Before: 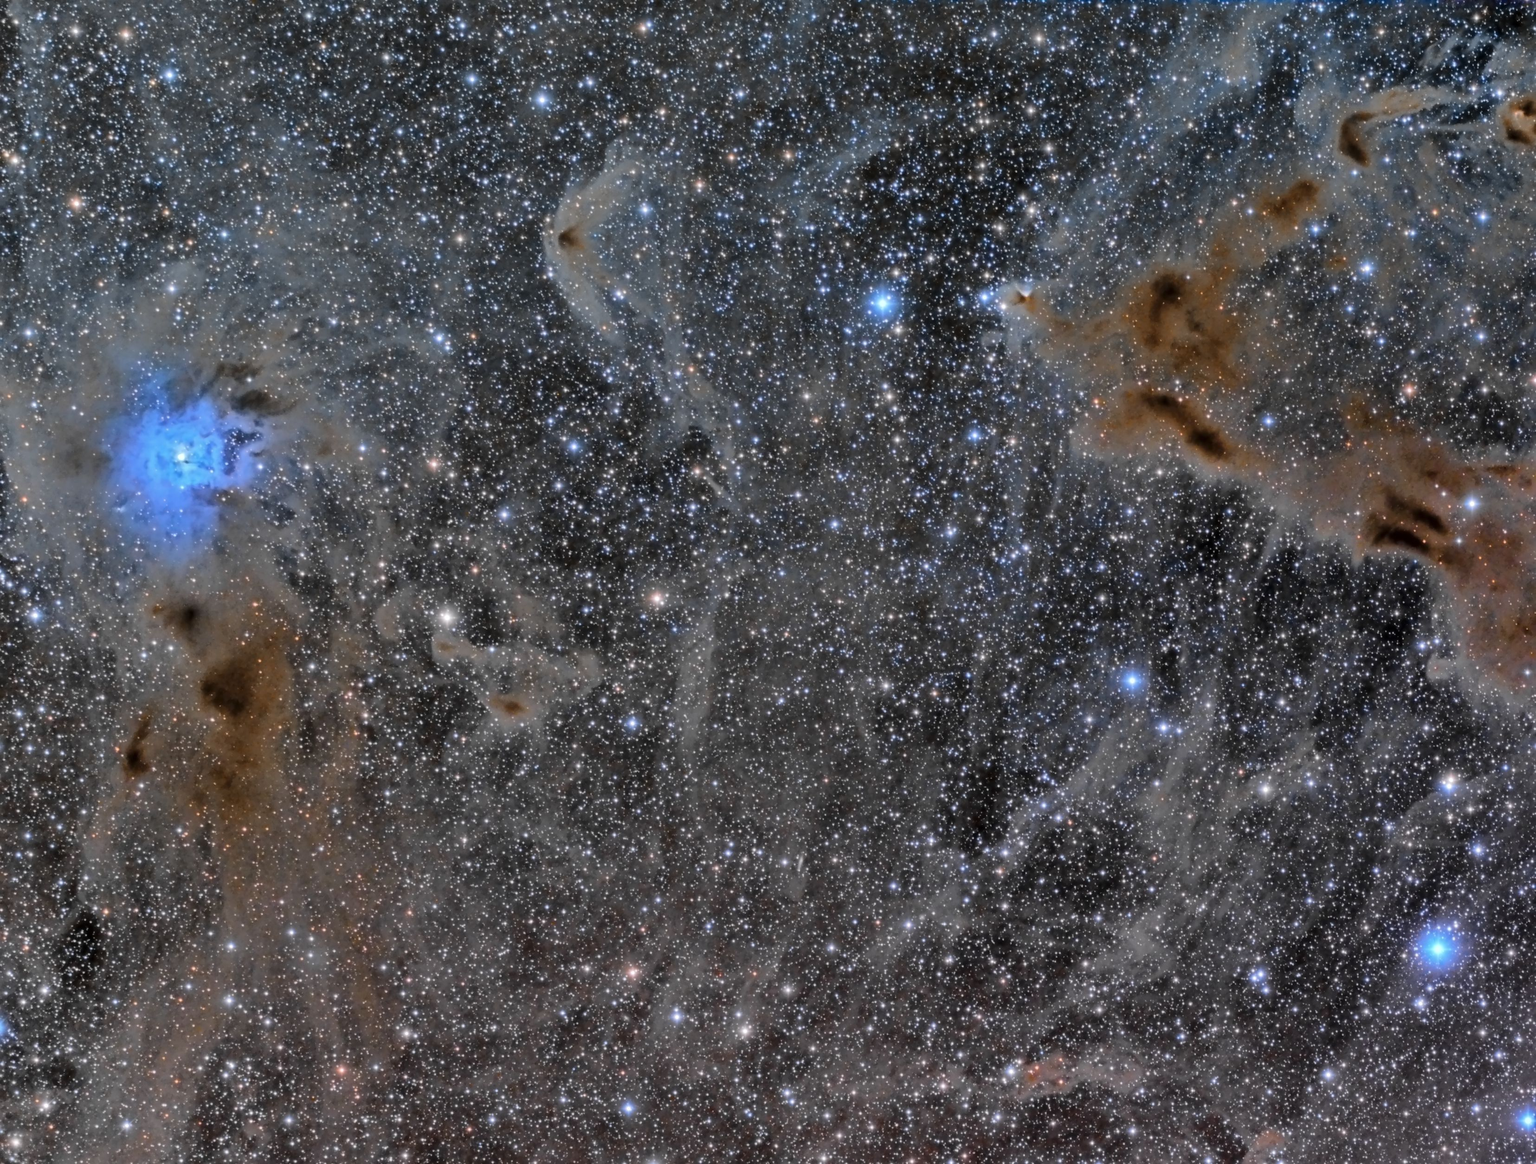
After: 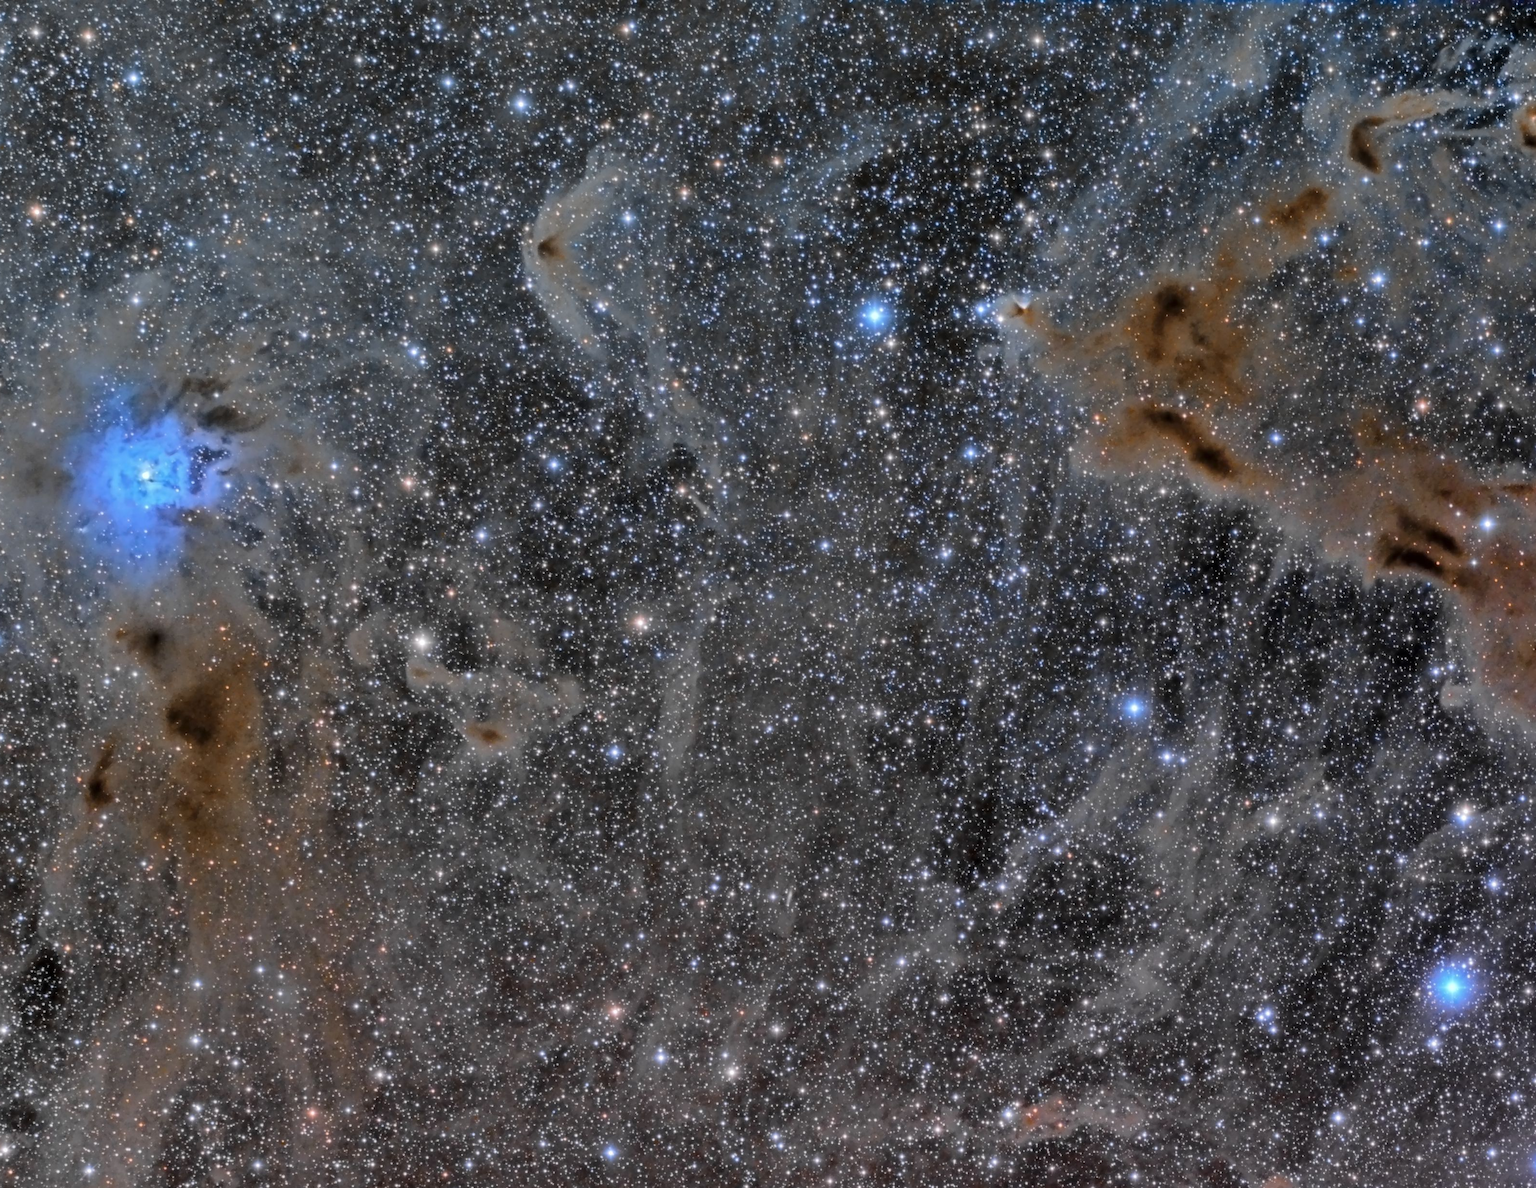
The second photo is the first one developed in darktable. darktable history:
exposure: compensate highlight preservation false
crop and rotate: left 2.709%, right 1.087%, bottom 1.781%
